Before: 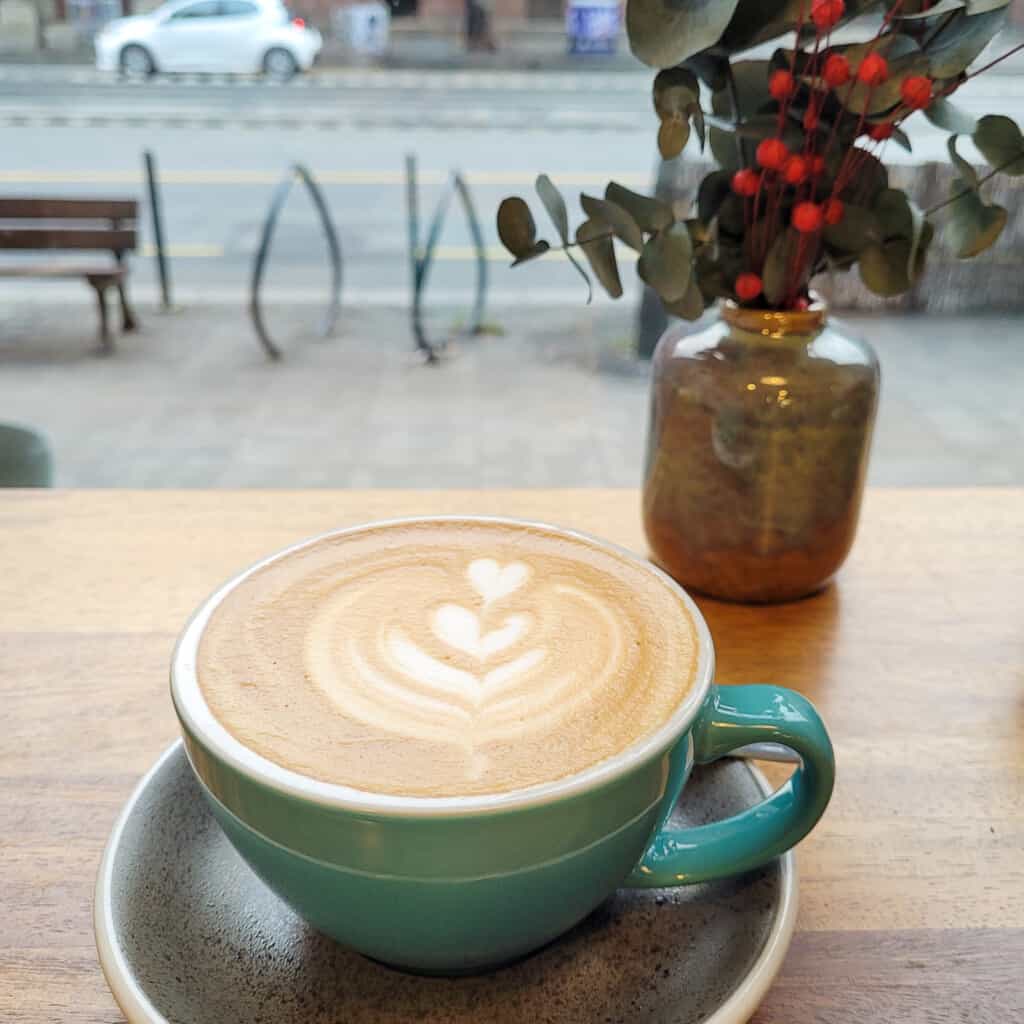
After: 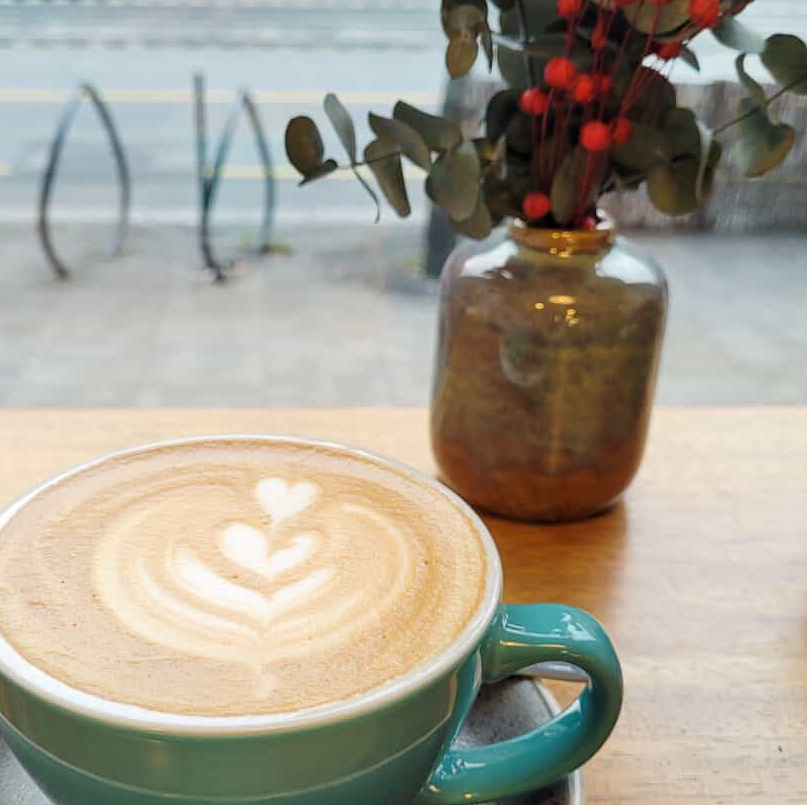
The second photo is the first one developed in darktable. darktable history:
tone equalizer: on, module defaults
crop and rotate: left 20.74%, top 7.912%, right 0.375%, bottom 13.378%
